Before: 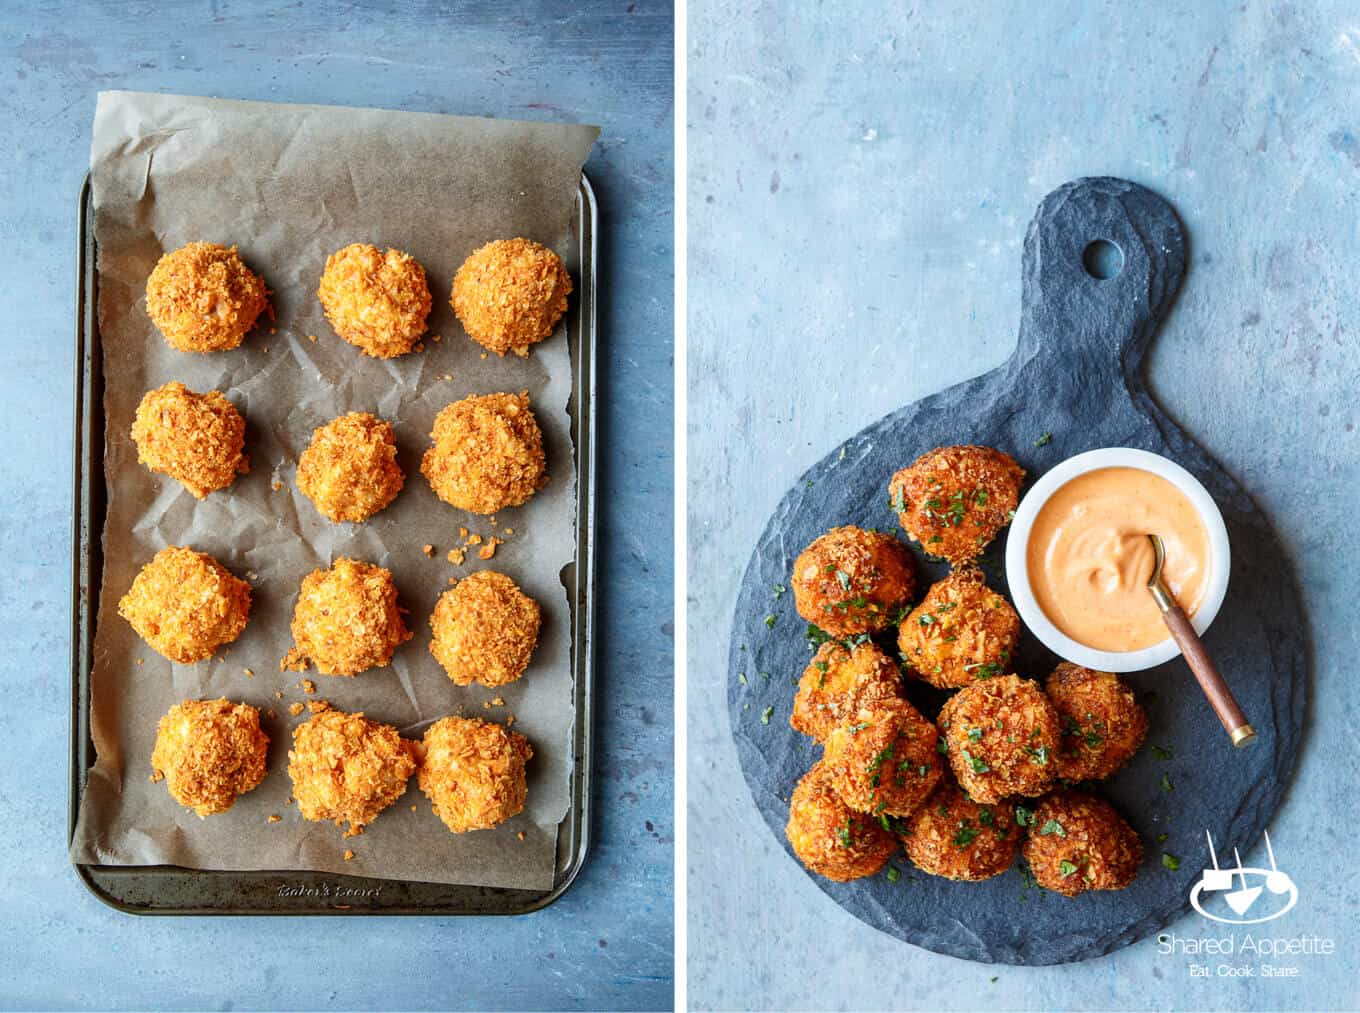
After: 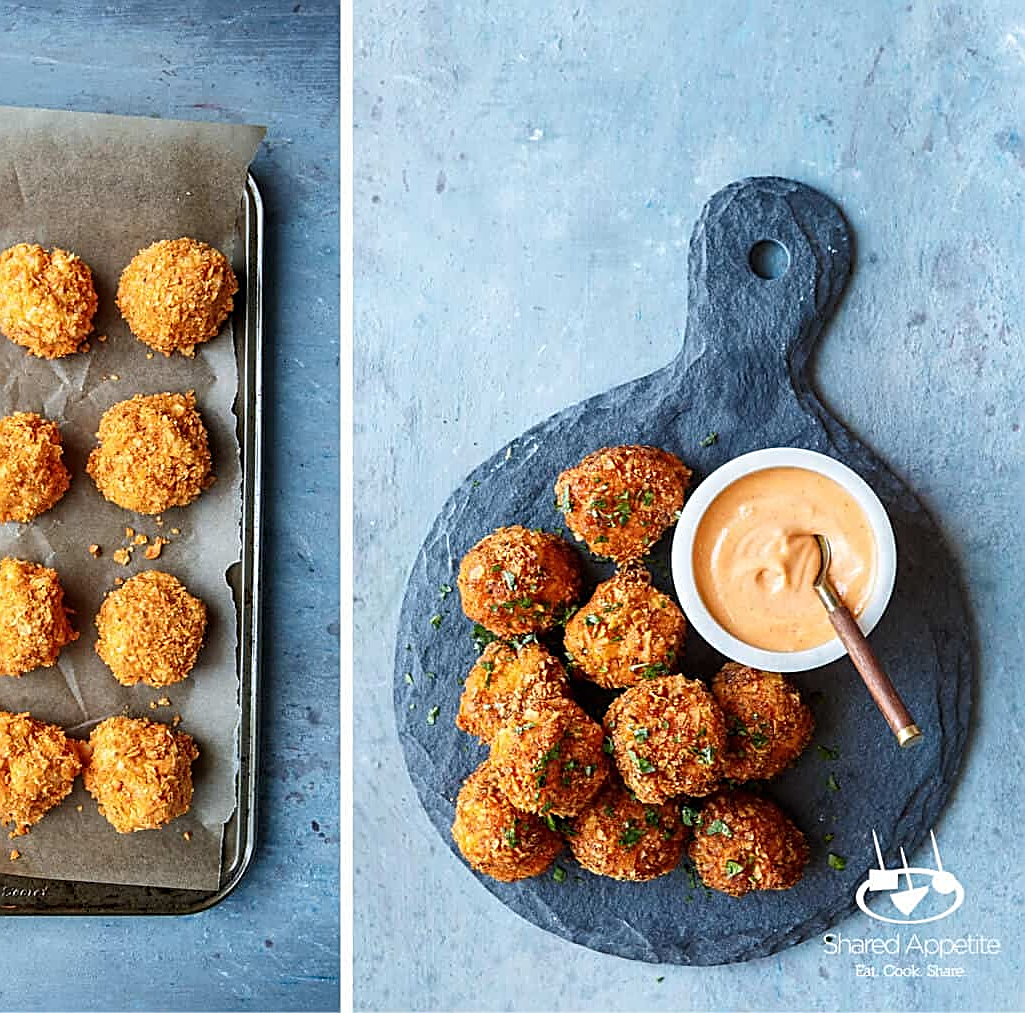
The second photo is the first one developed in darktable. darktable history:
crop and rotate: left 24.6%
sharpen: amount 0.901
